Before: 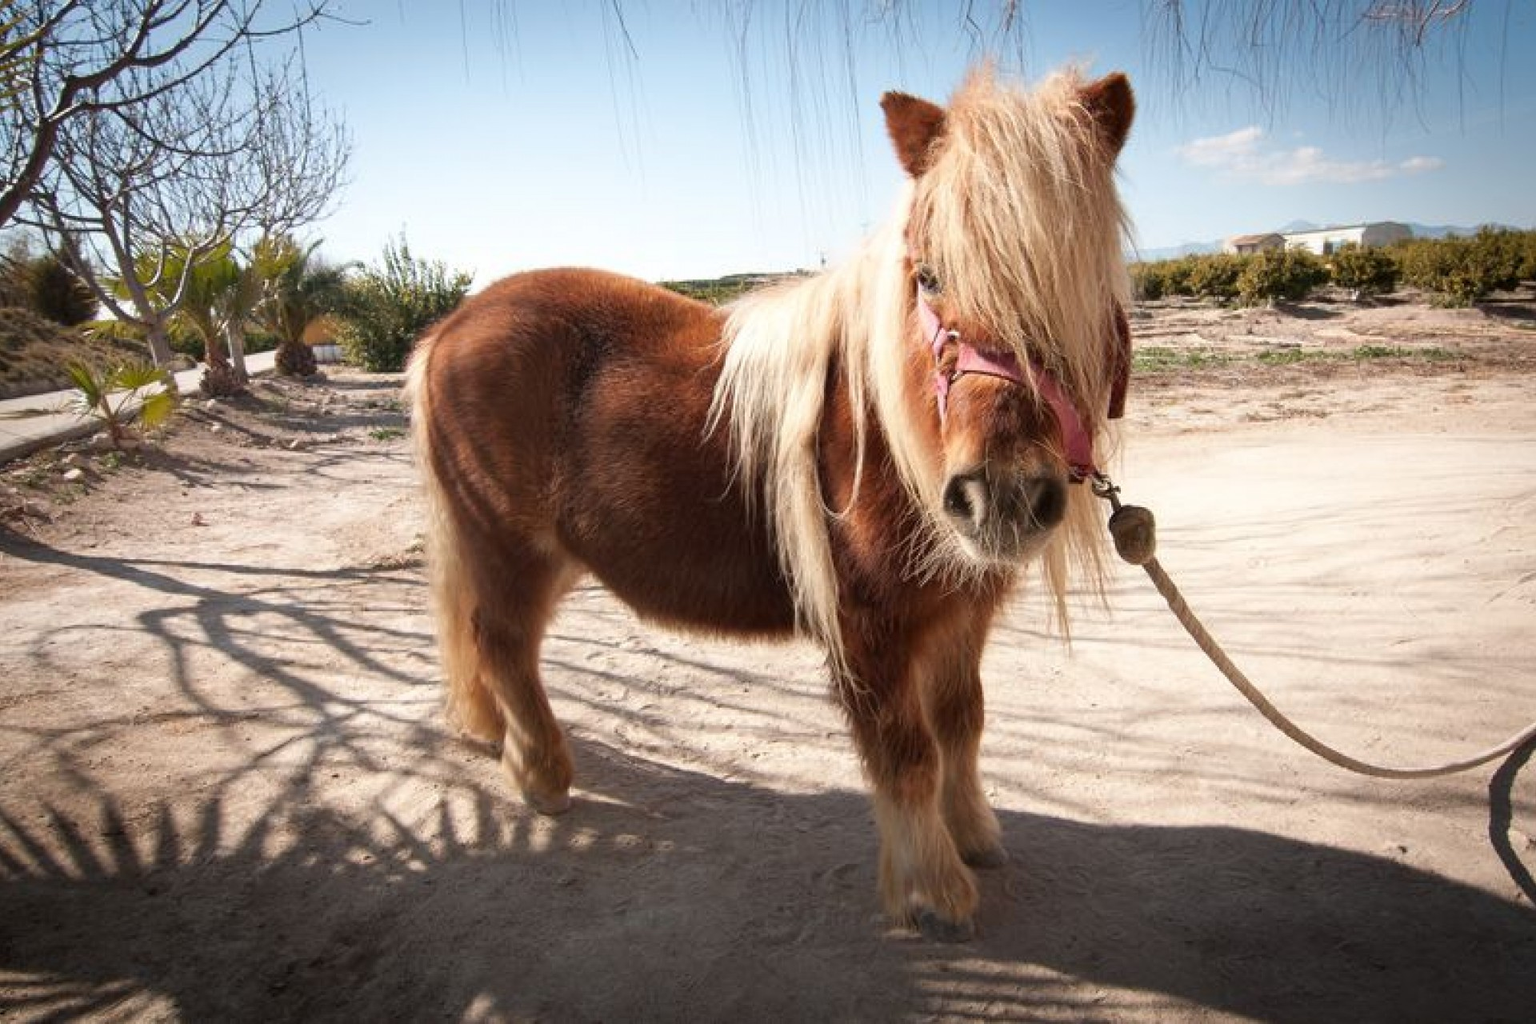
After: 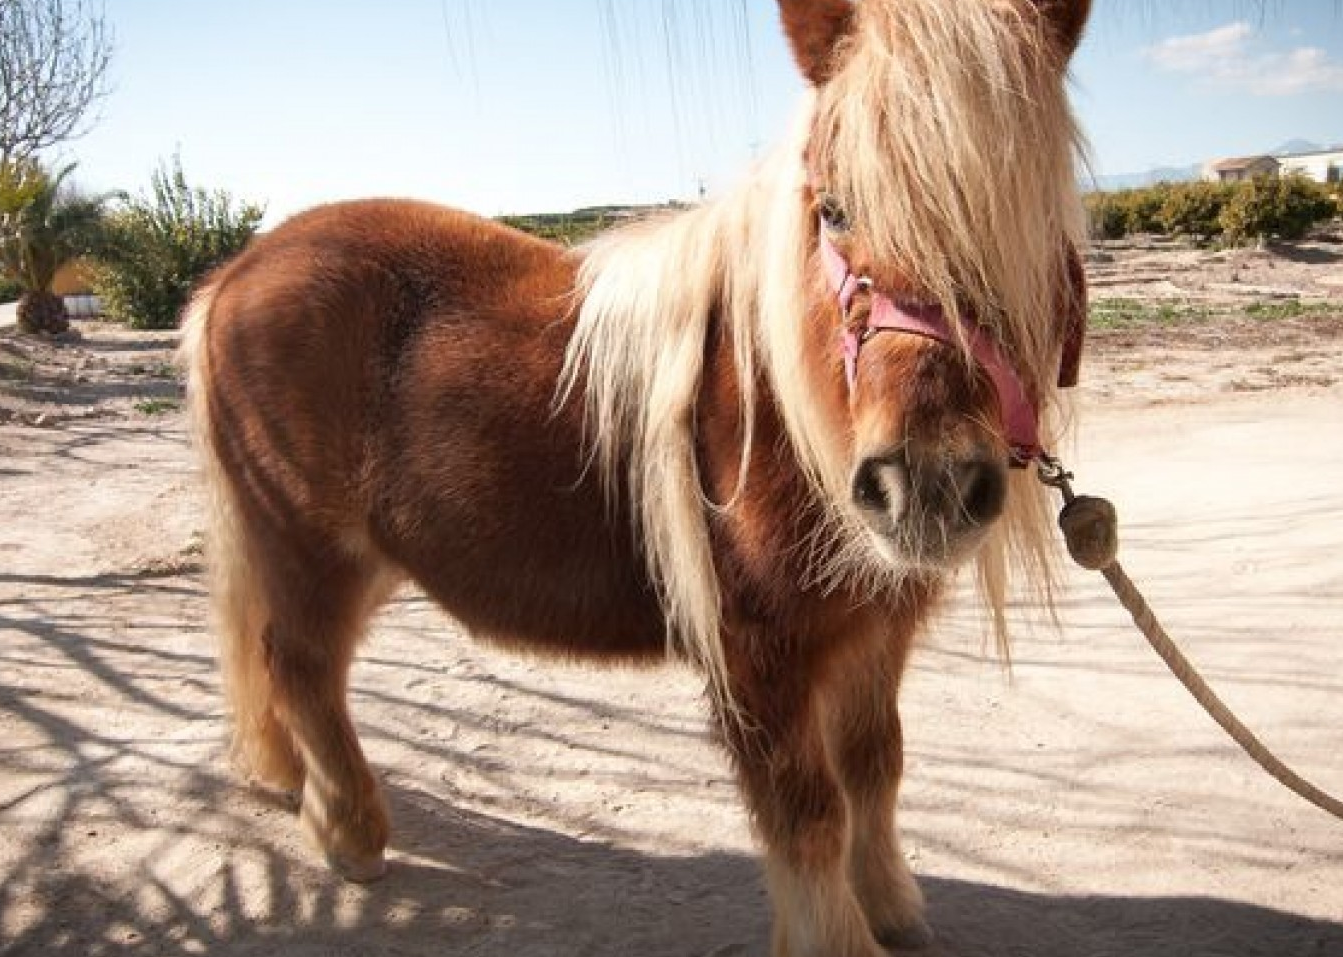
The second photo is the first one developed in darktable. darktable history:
crop and rotate: left 17.046%, top 10.659%, right 12.989%, bottom 14.553%
exposure: compensate highlight preservation false
